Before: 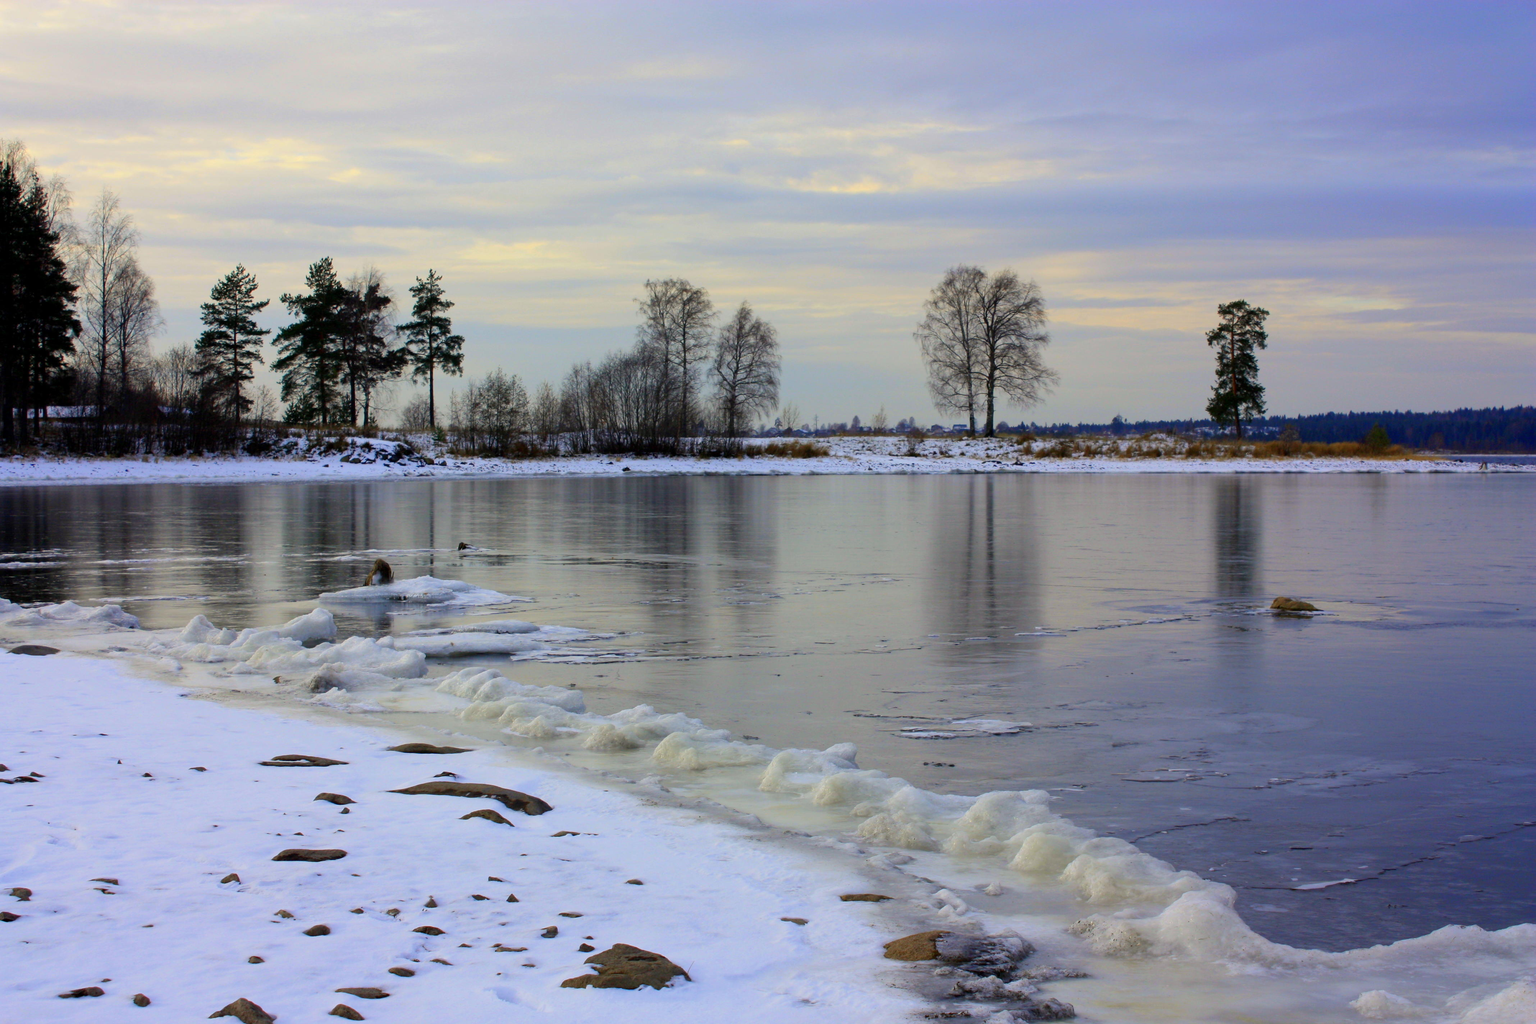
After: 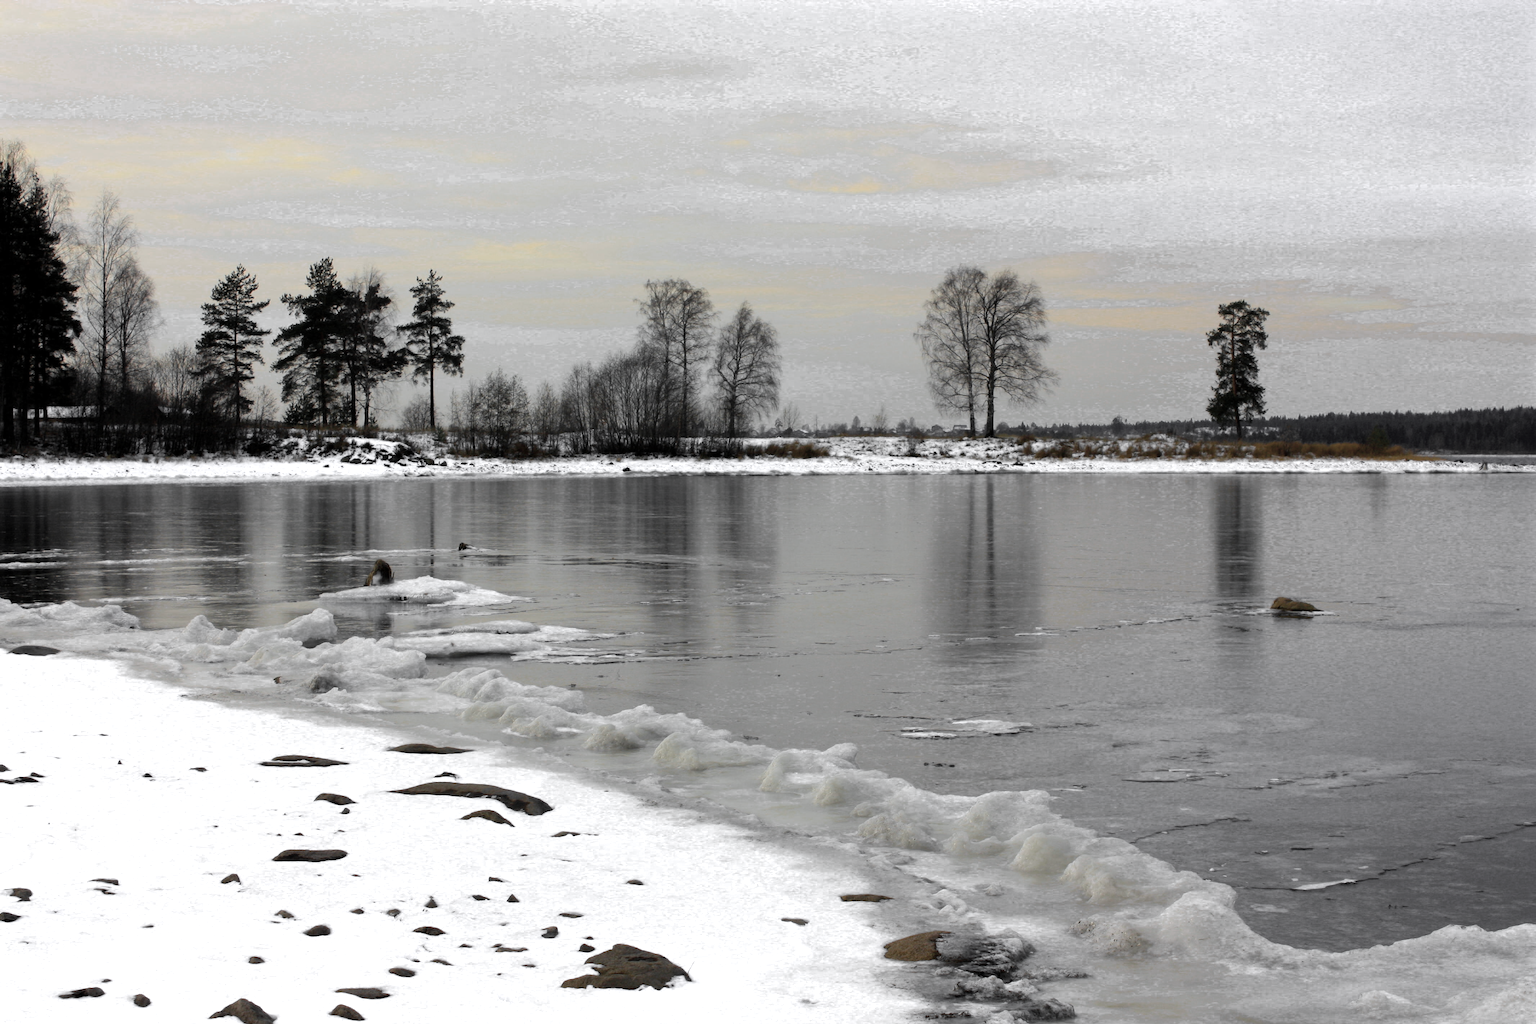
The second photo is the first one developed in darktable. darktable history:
color zones: curves: ch0 [(0, 0.613) (0.01, 0.613) (0.245, 0.448) (0.498, 0.529) (0.642, 0.665) (0.879, 0.777) (0.99, 0.613)]; ch1 [(0, 0.035) (0.121, 0.189) (0.259, 0.197) (0.415, 0.061) (0.589, 0.022) (0.732, 0.022) (0.857, 0.026) (0.991, 0.053)]
color balance rgb: linear chroma grading › global chroma 10%, perceptual saturation grading › global saturation 30%, global vibrance 10%
